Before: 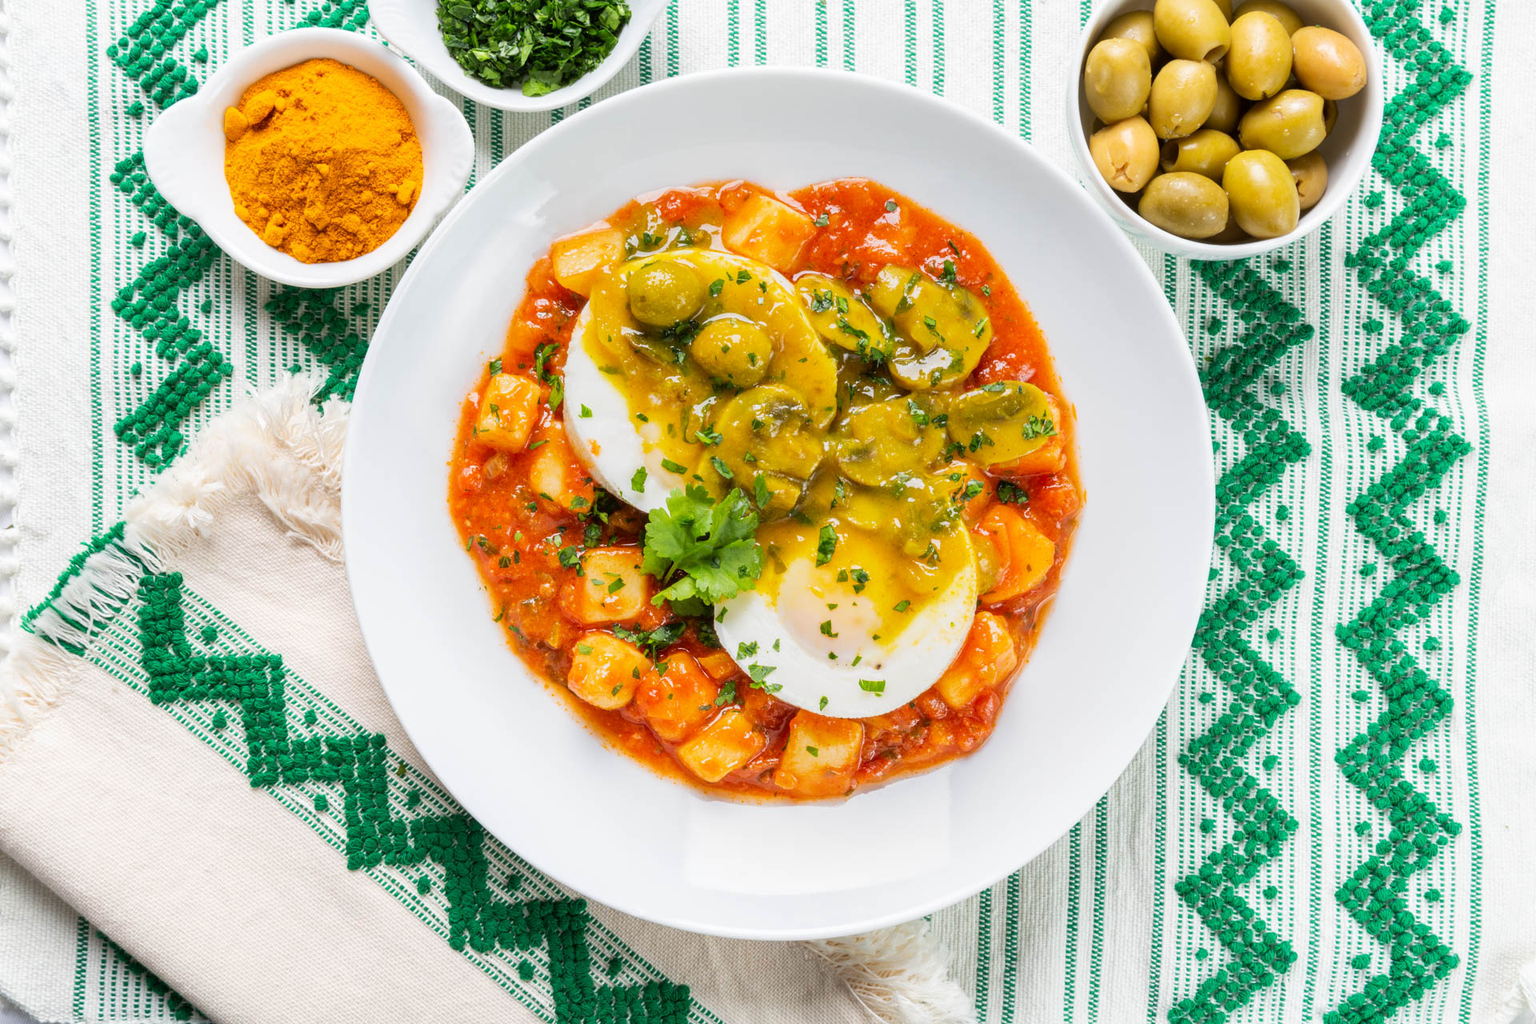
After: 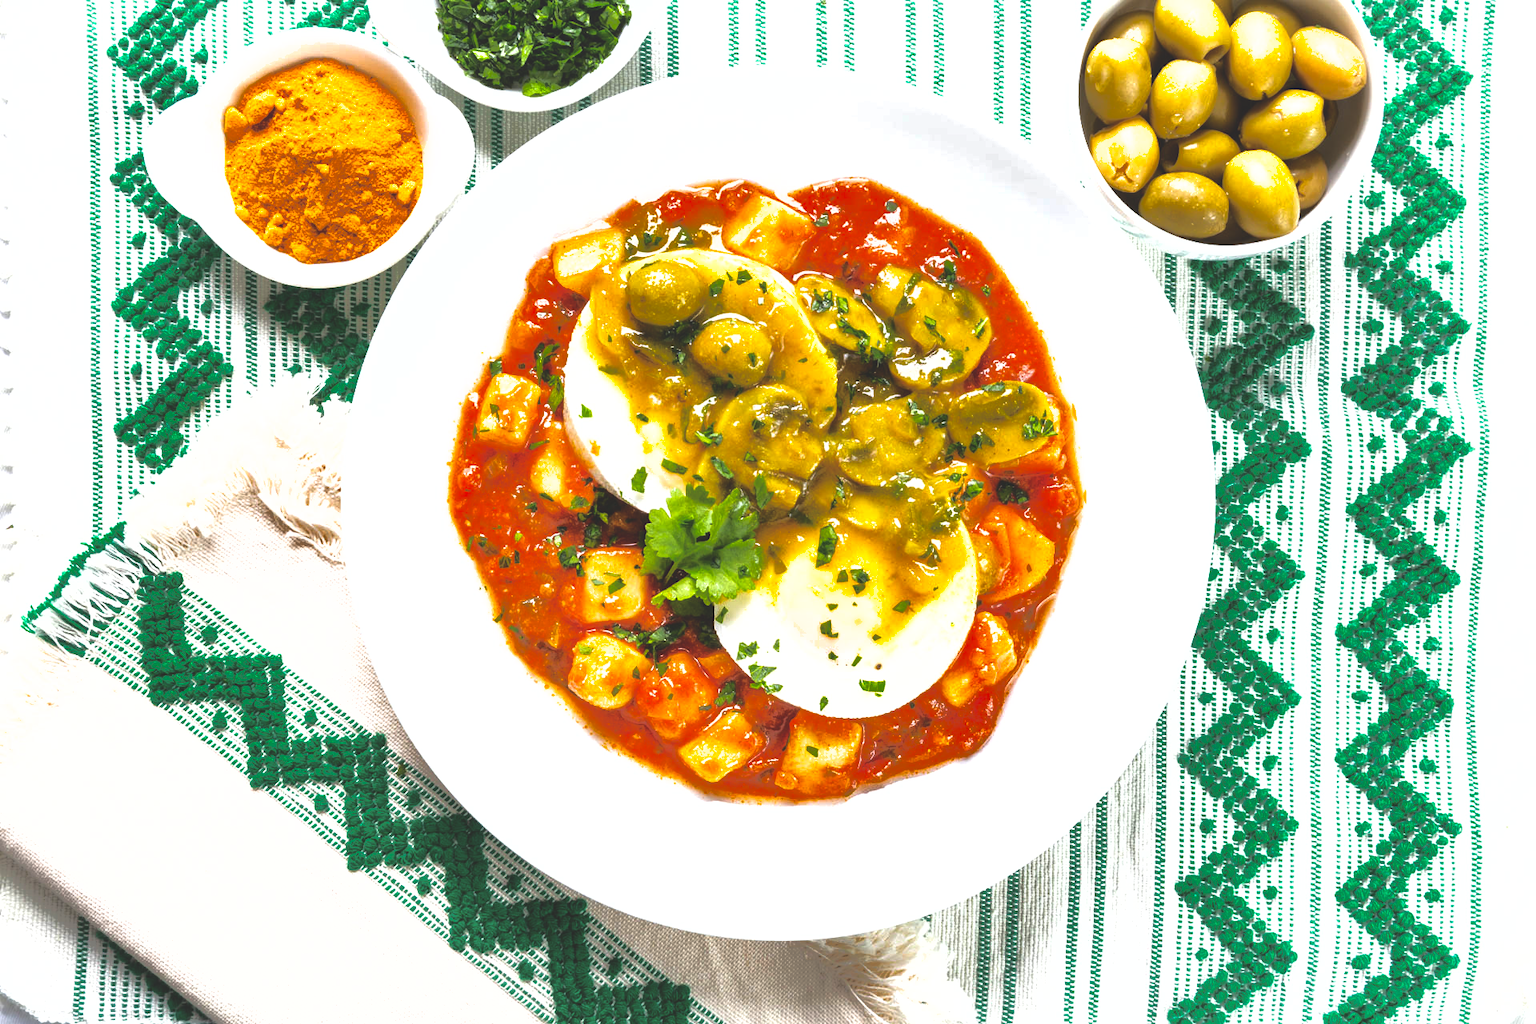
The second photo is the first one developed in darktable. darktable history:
shadows and highlights: shadows 40, highlights -60
color balance: lift [1.01, 1, 1, 1], gamma [1.097, 1, 1, 1], gain [0.85, 1, 1, 1]
tone equalizer: -8 EV -1.08 EV, -7 EV -1.01 EV, -6 EV -0.867 EV, -5 EV -0.578 EV, -3 EV 0.578 EV, -2 EV 0.867 EV, -1 EV 1.01 EV, +0 EV 1.08 EV, edges refinement/feathering 500, mask exposure compensation -1.57 EV, preserve details no
